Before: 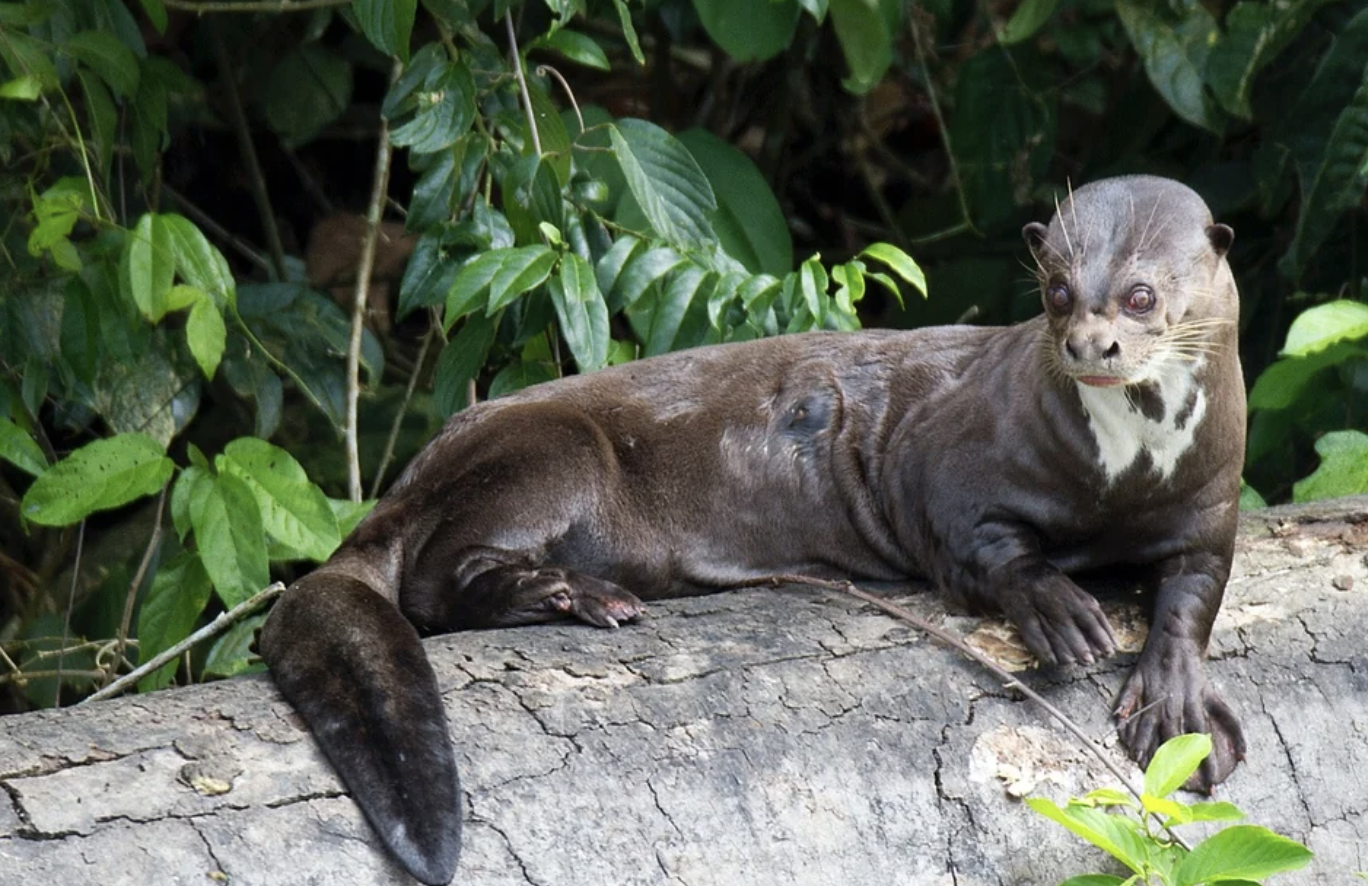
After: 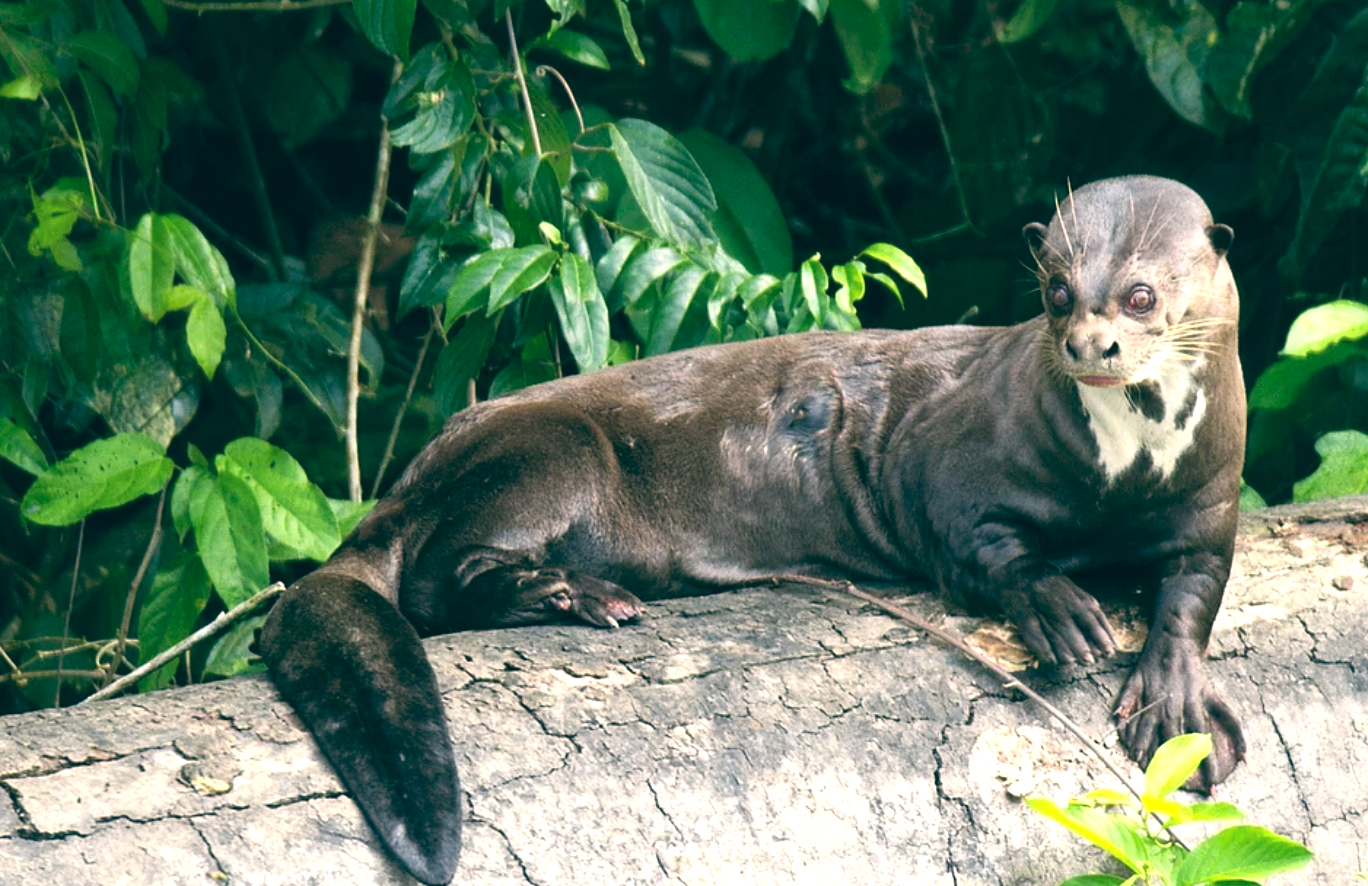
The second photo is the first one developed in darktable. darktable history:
color balance: lift [1.005, 0.99, 1.007, 1.01], gamma [1, 0.979, 1.011, 1.021], gain [0.923, 1.098, 1.025, 0.902], input saturation 90.45%, contrast 7.73%, output saturation 105.91%
exposure: black level correction 0.001, exposure 0.5 EV, compensate exposure bias true, compensate highlight preservation false
